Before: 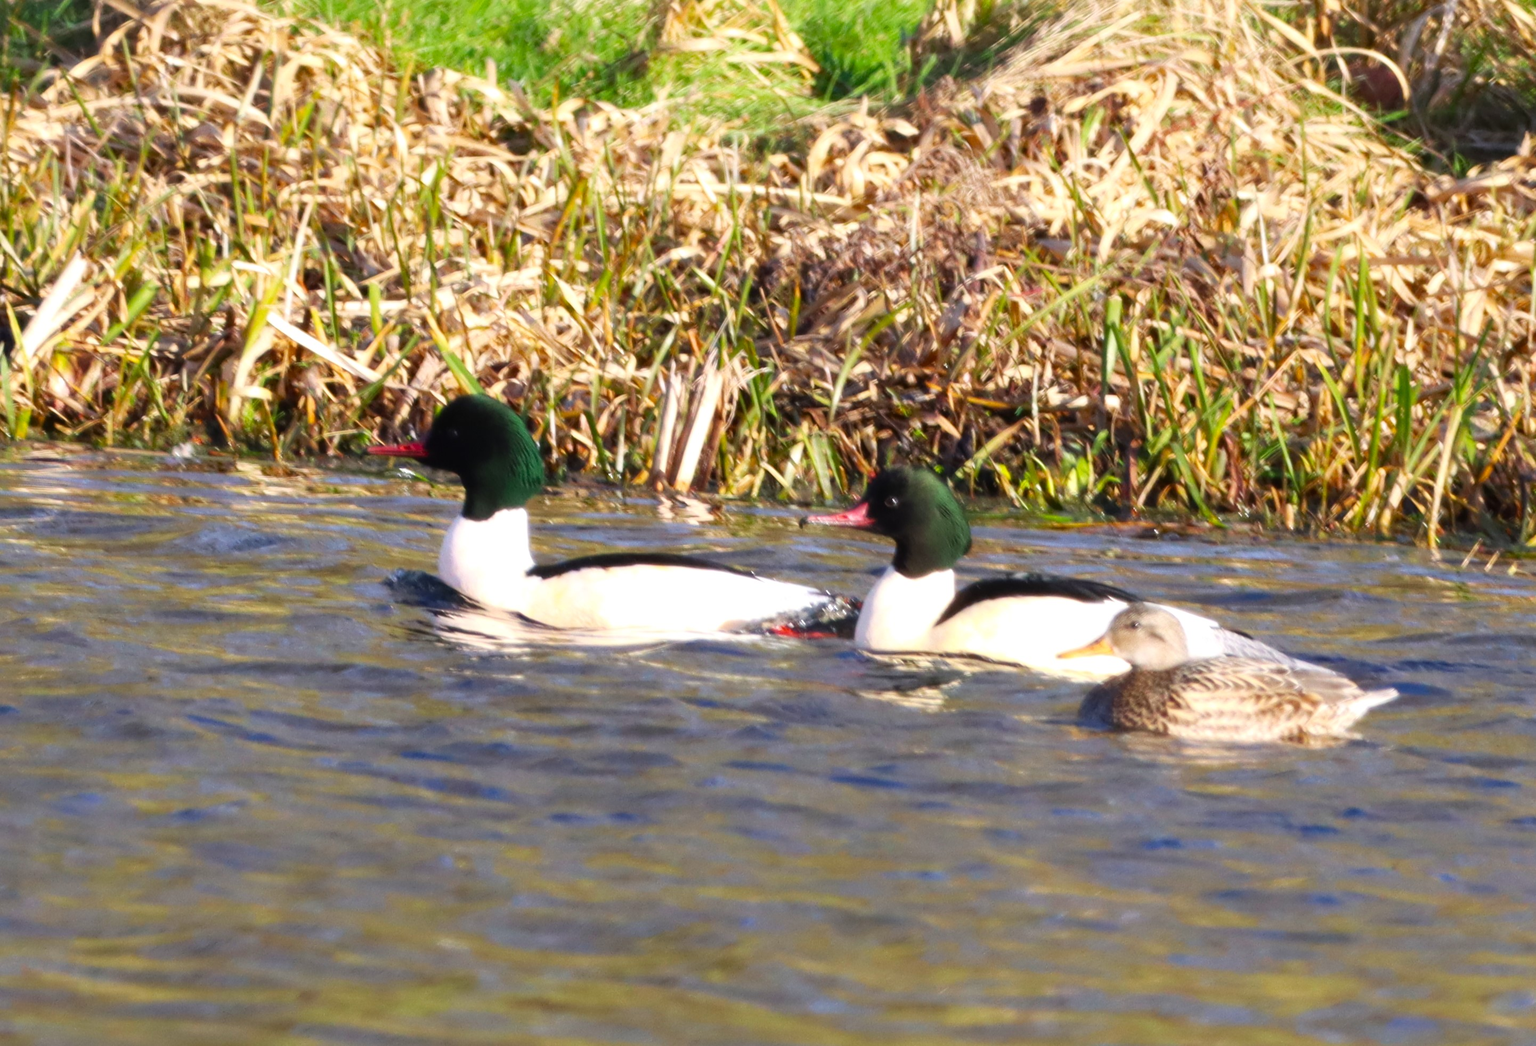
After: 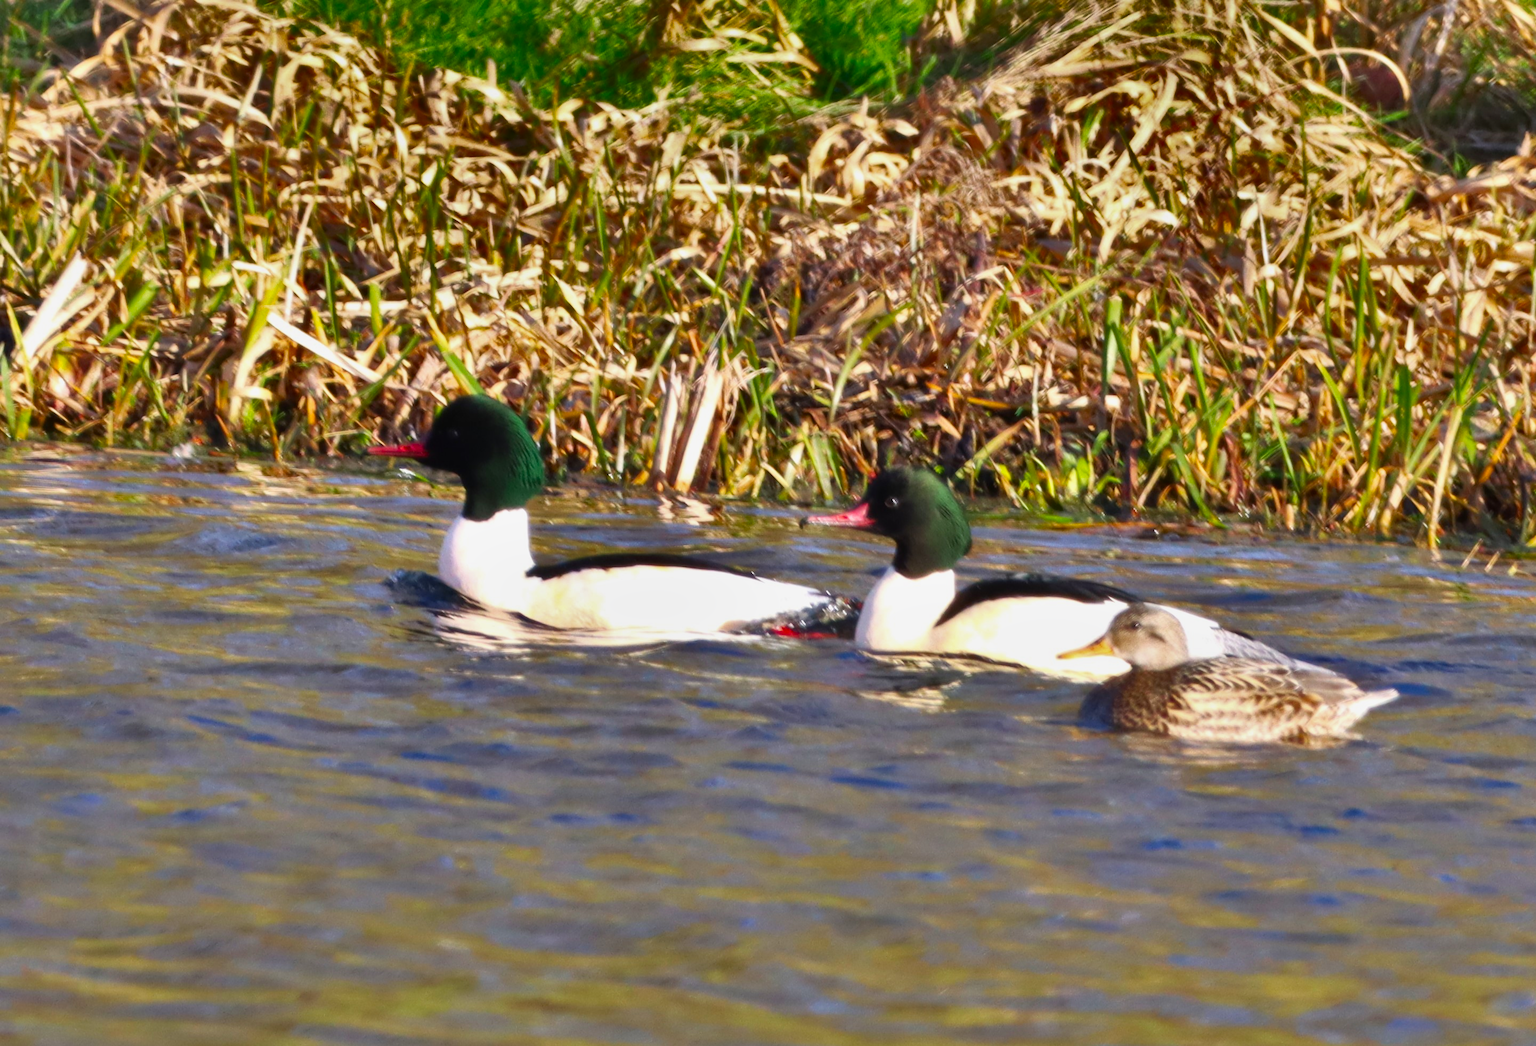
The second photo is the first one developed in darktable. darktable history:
color correction: highlights b* -0.028, saturation 1.12
shadows and highlights: radius 123.23, shadows 99.53, white point adjustment -3.04, highlights -98.81, soften with gaussian
